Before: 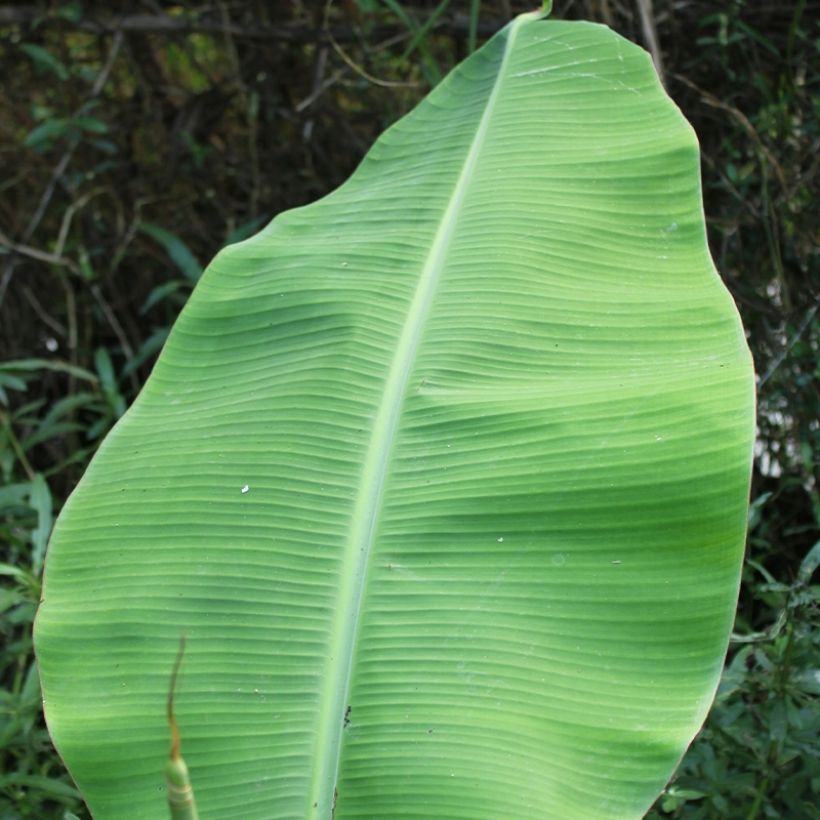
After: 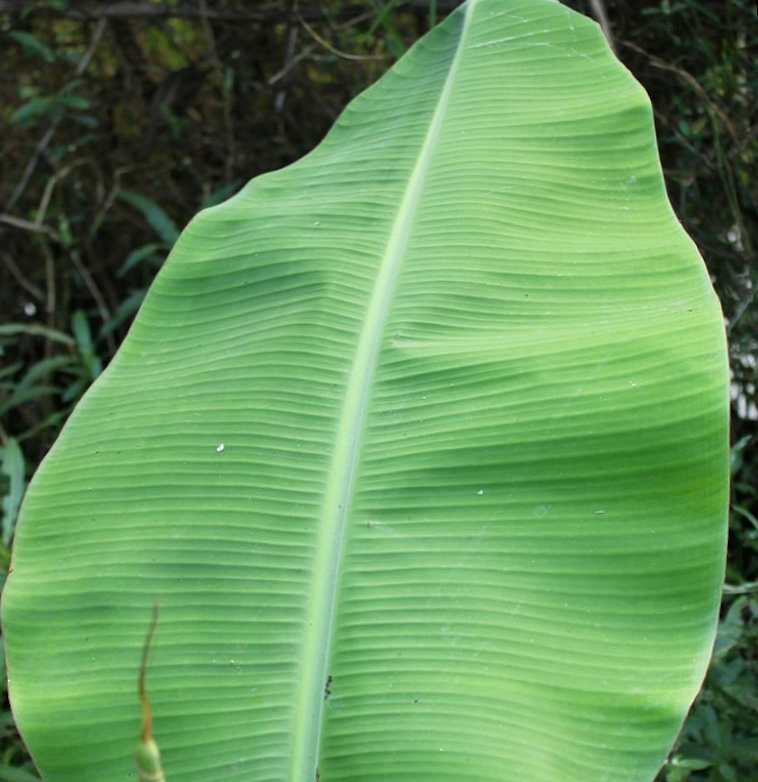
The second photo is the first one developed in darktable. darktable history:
exposure: black level correction 0.001, compensate highlight preservation false
rotate and perspective: rotation -1.68°, lens shift (vertical) -0.146, crop left 0.049, crop right 0.912, crop top 0.032, crop bottom 0.96
